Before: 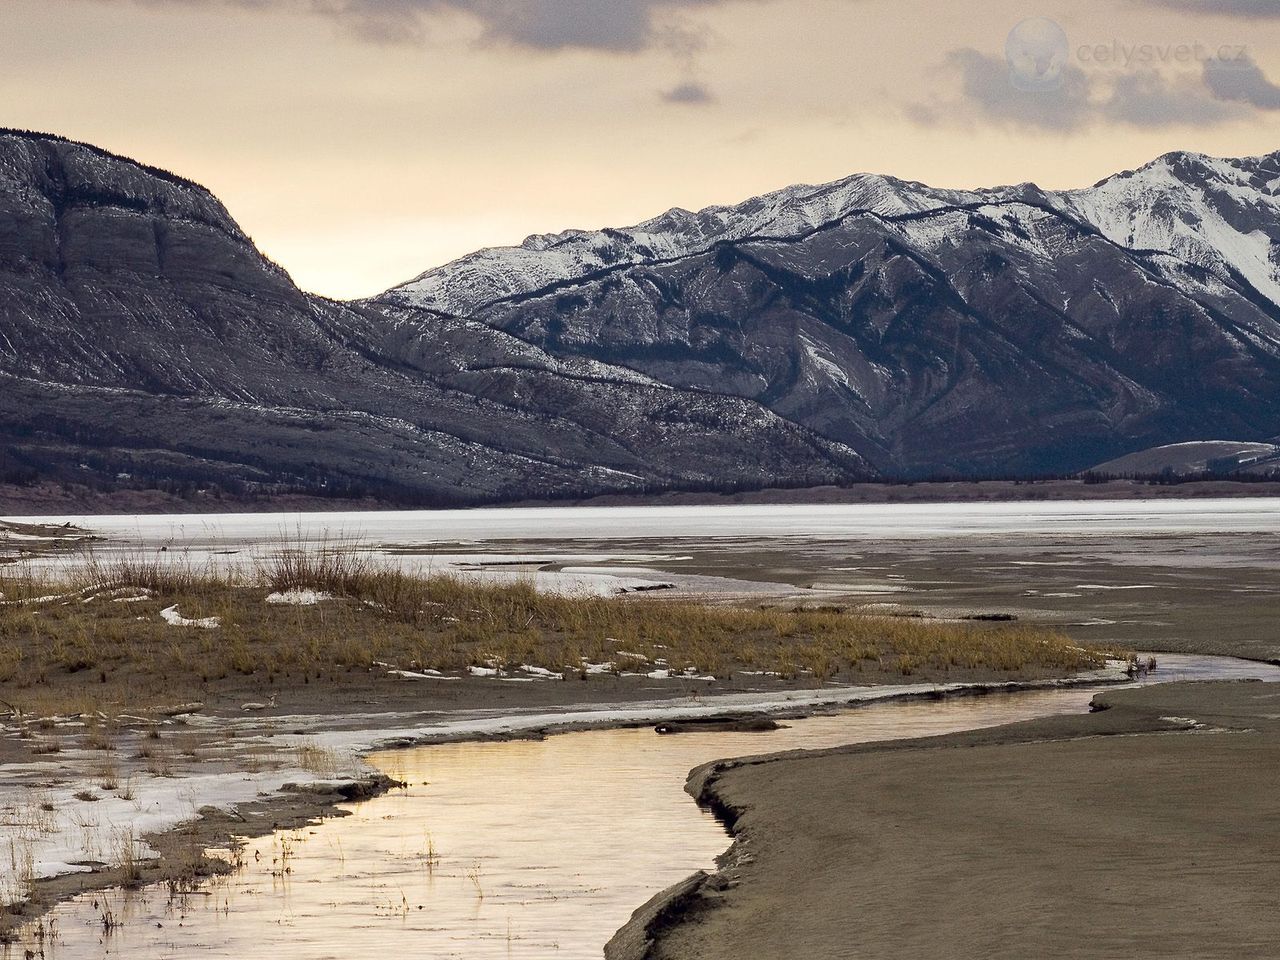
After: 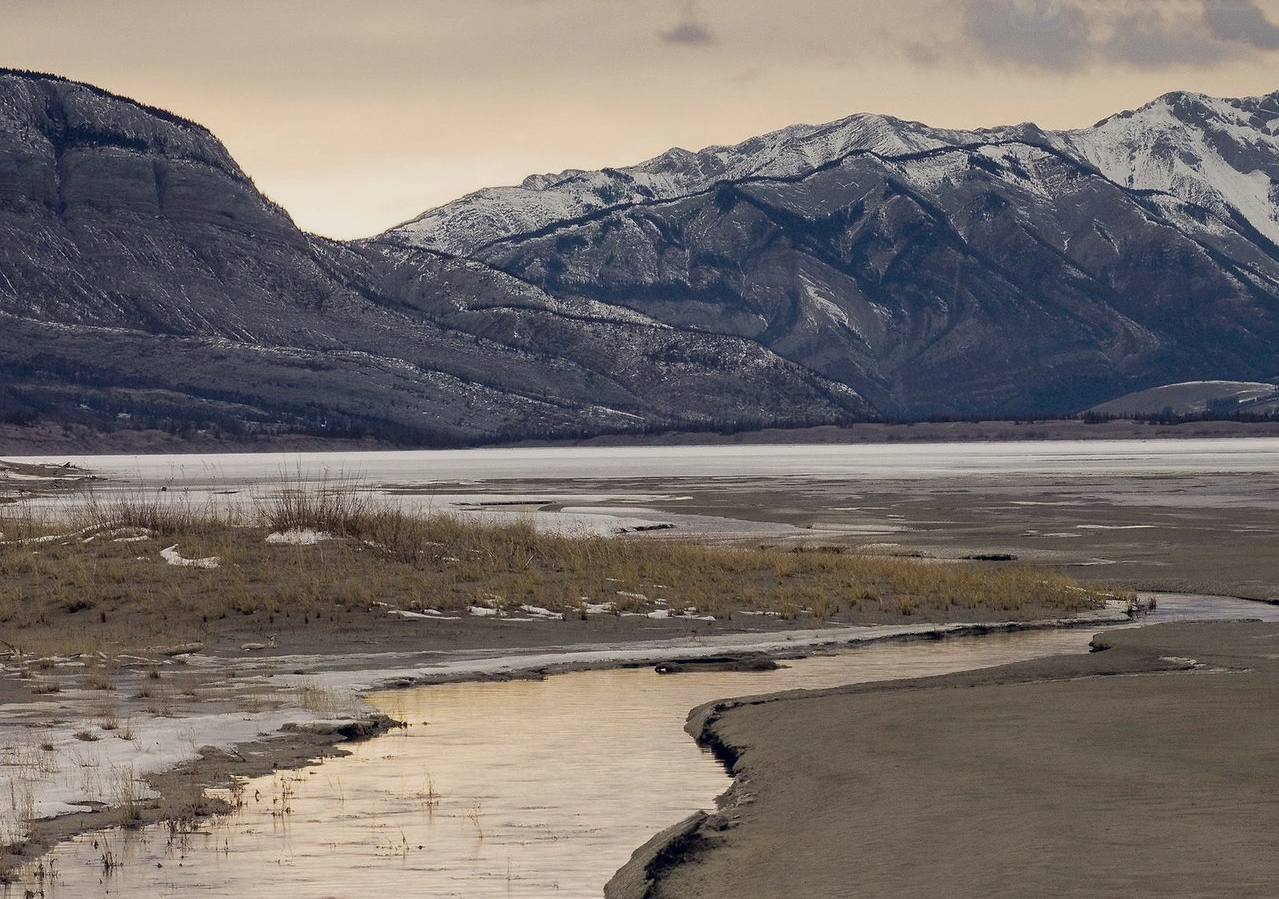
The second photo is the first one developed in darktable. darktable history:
crop and rotate: top 6.291%
color correction: highlights a* 2.9, highlights b* 5.01, shadows a* -2.07, shadows b* -4.92, saturation 0.809
tone equalizer: -8 EV 0.245 EV, -7 EV 0.396 EV, -6 EV 0.383 EV, -5 EV 0.245 EV, -3 EV -0.249 EV, -2 EV -0.422 EV, -1 EV -0.397 EV, +0 EV -0.276 EV, edges refinement/feathering 500, mask exposure compensation -1.57 EV, preserve details no
